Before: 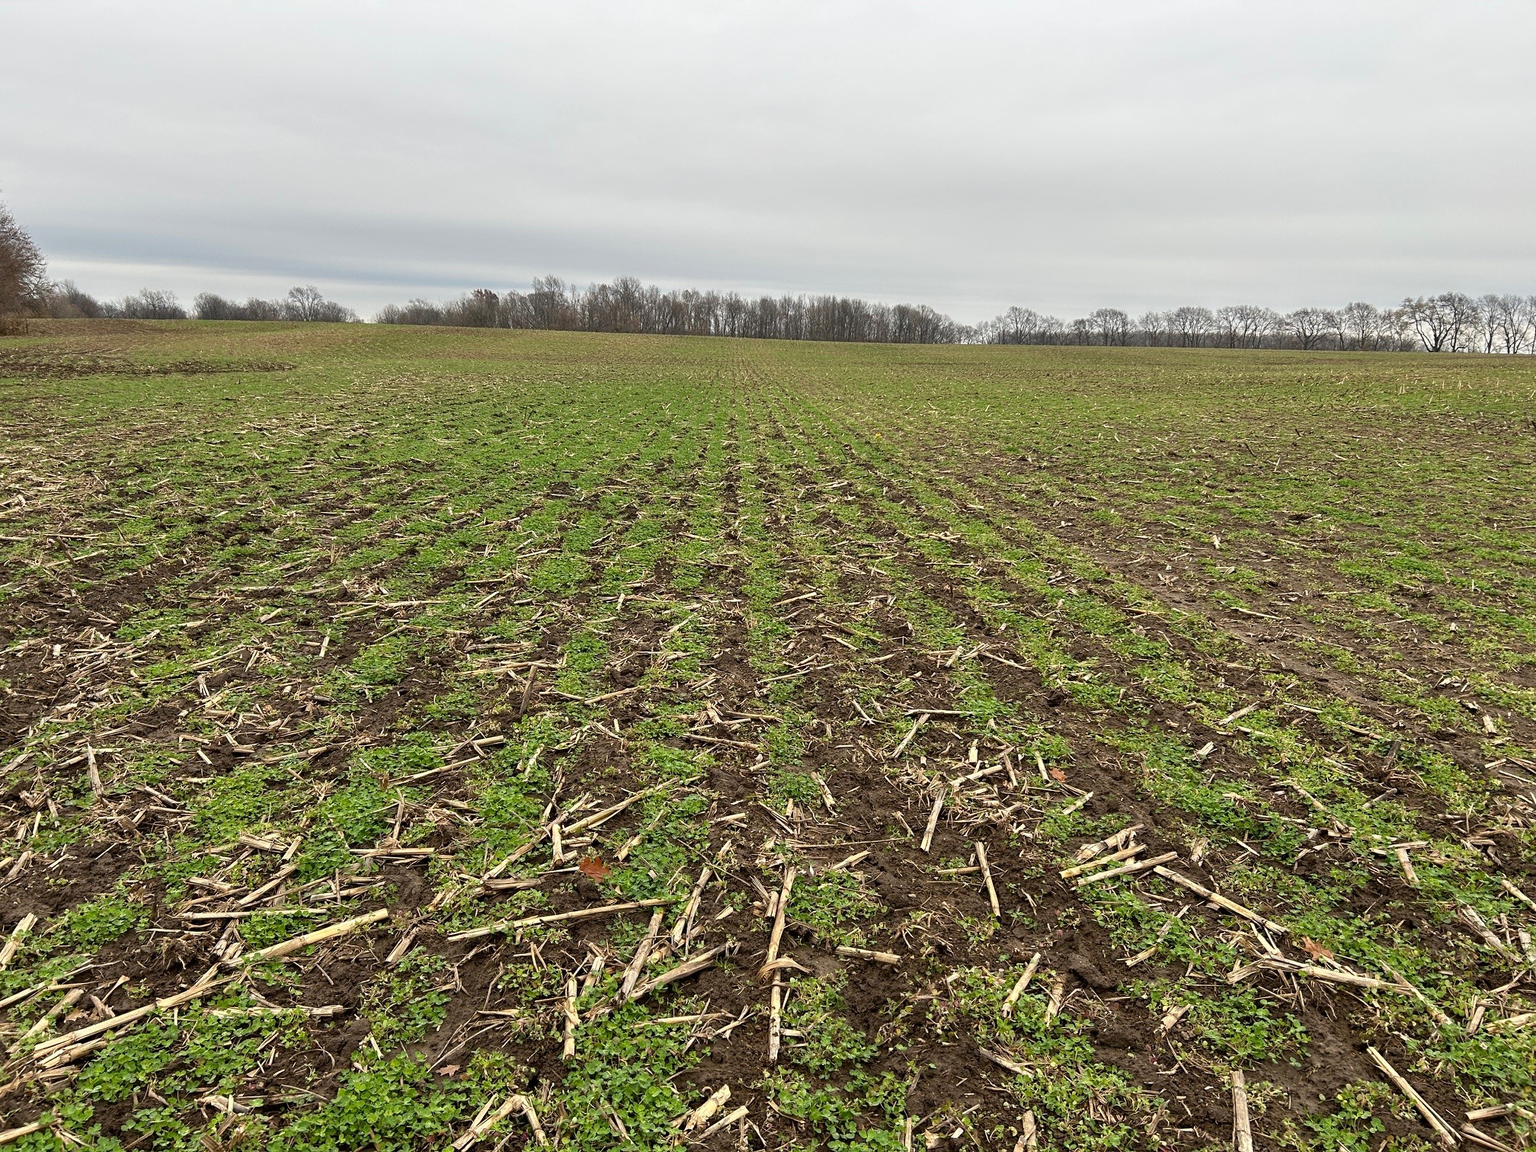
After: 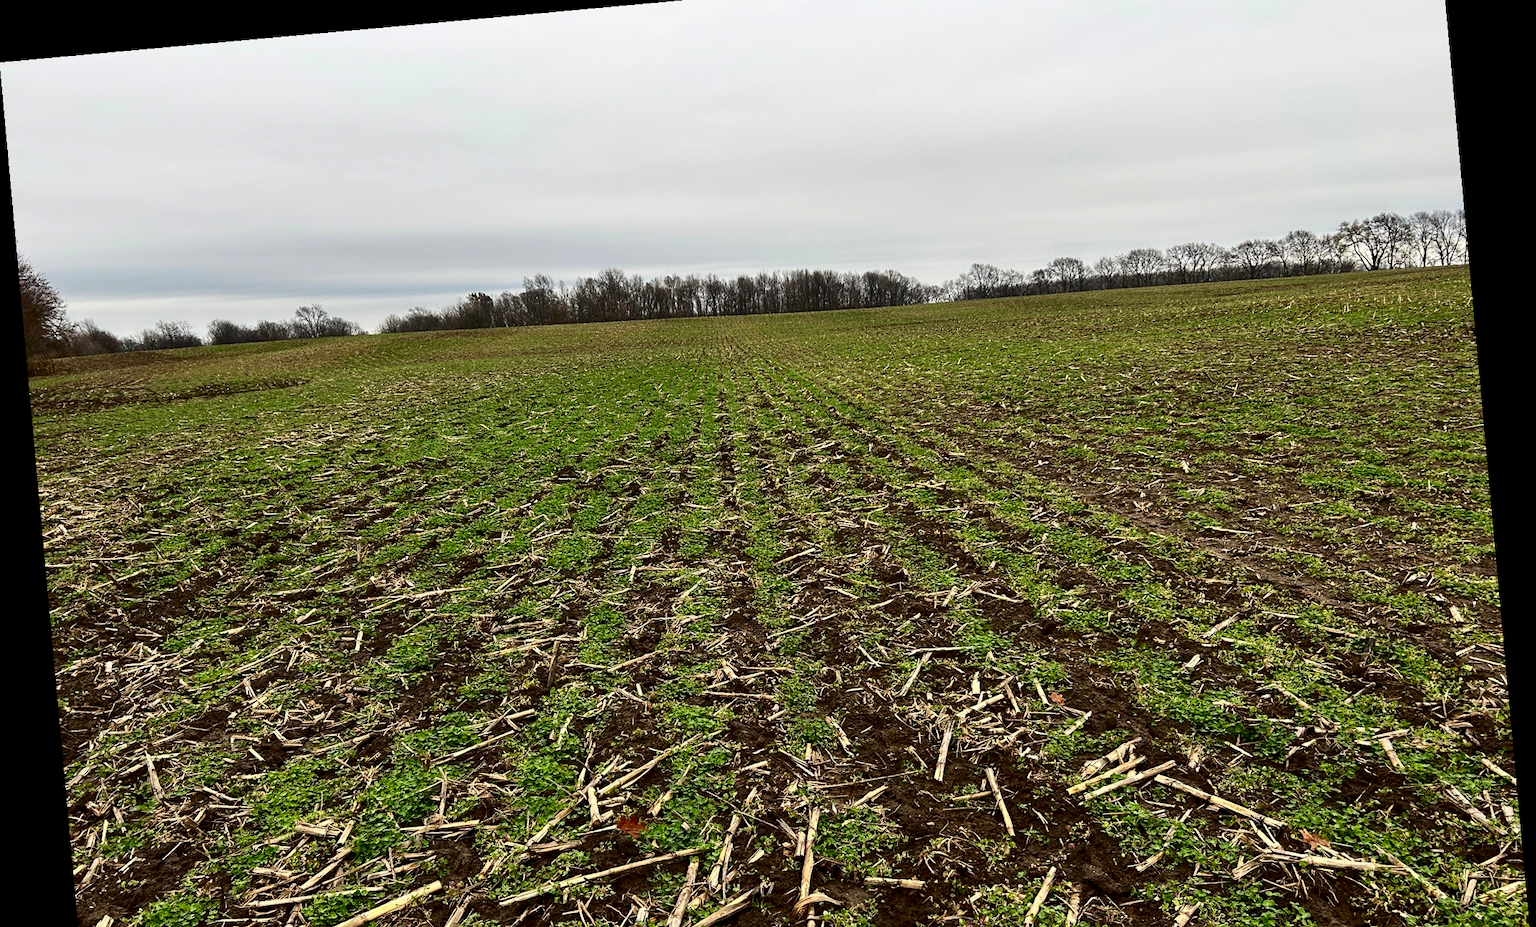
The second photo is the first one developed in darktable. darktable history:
rotate and perspective: rotation -5.2°, automatic cropping off
crop: top 5.667%, bottom 17.637%
contrast brightness saturation: contrast 0.24, brightness -0.24, saturation 0.14
